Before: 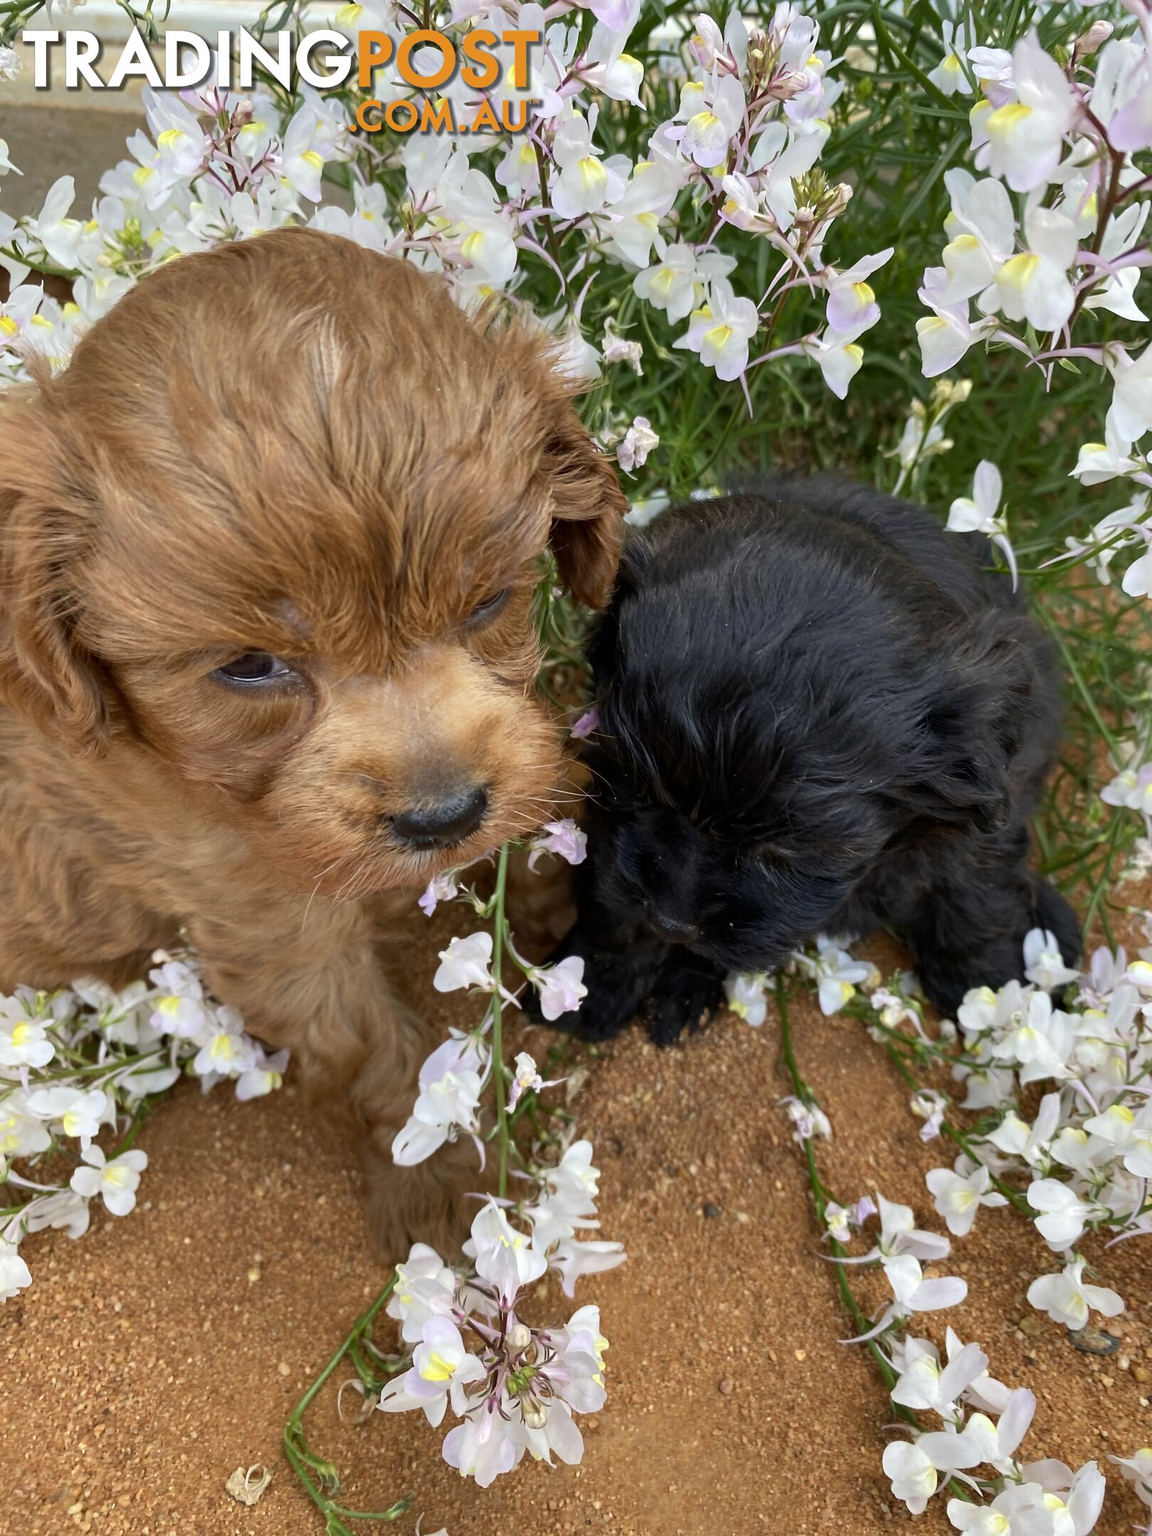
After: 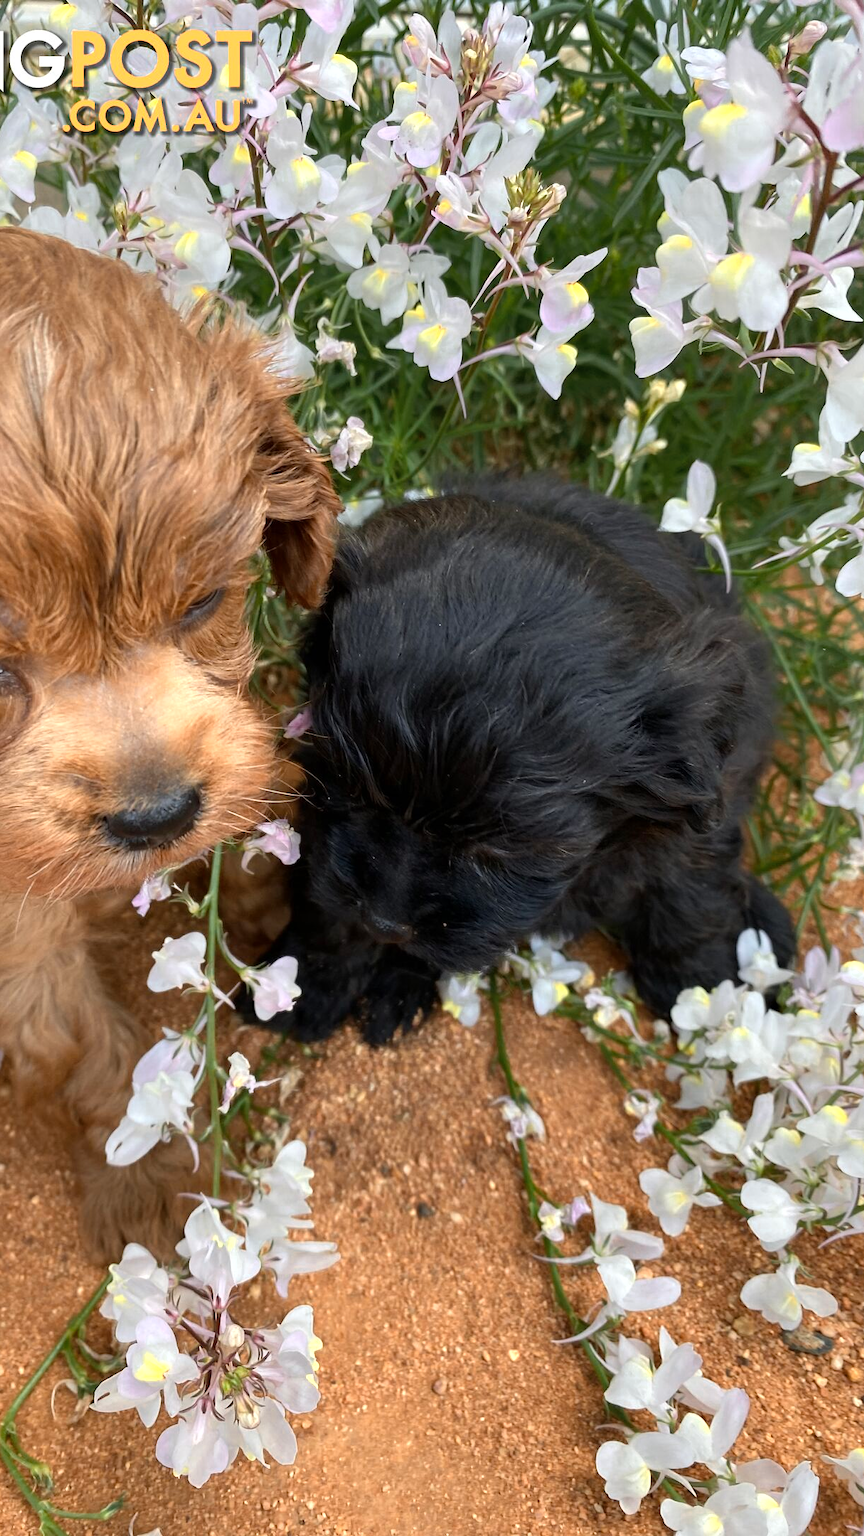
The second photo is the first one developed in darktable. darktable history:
color zones: curves: ch0 [(0.018, 0.548) (0.197, 0.654) (0.425, 0.447) (0.605, 0.658) (0.732, 0.579)]; ch1 [(0.105, 0.531) (0.224, 0.531) (0.386, 0.39) (0.618, 0.456) (0.732, 0.456) (0.956, 0.421)]; ch2 [(0.039, 0.583) (0.215, 0.465) (0.399, 0.544) (0.465, 0.548) (0.614, 0.447) (0.724, 0.43) (0.882, 0.623) (0.956, 0.632)]
crop and rotate: left 24.933%
